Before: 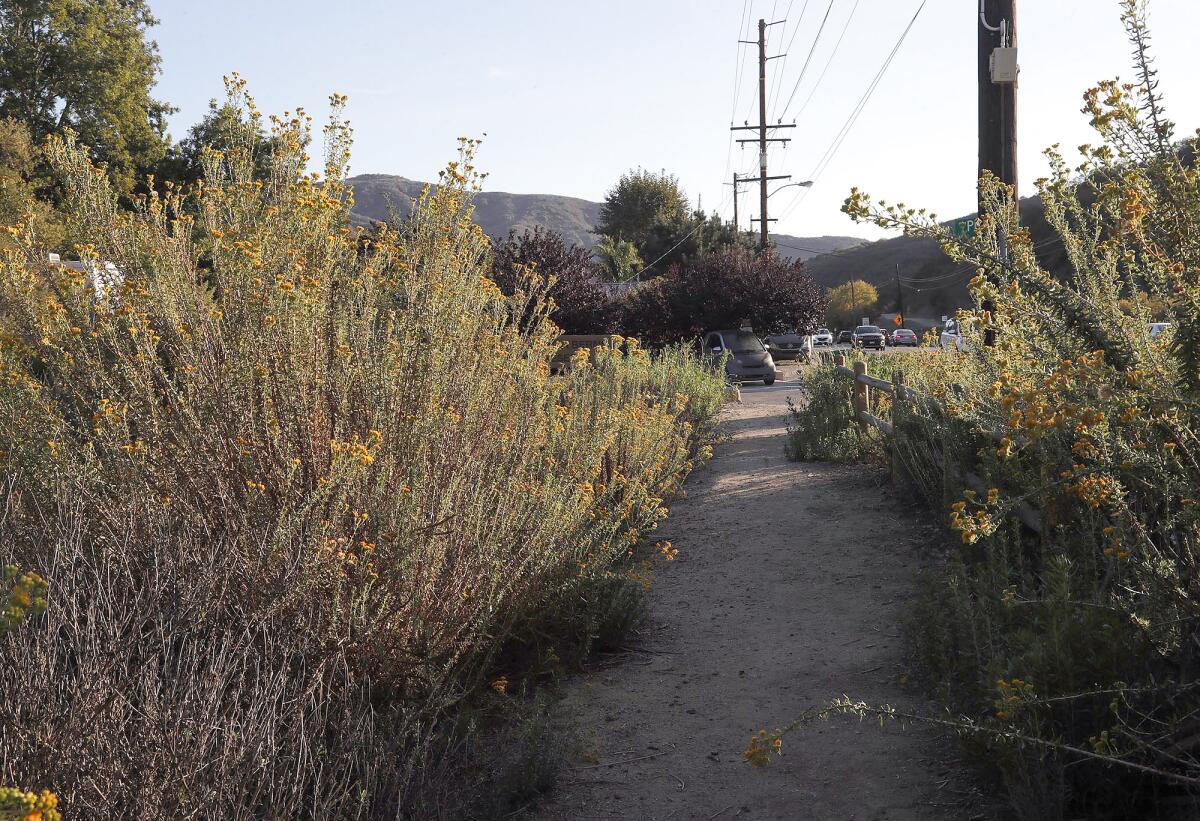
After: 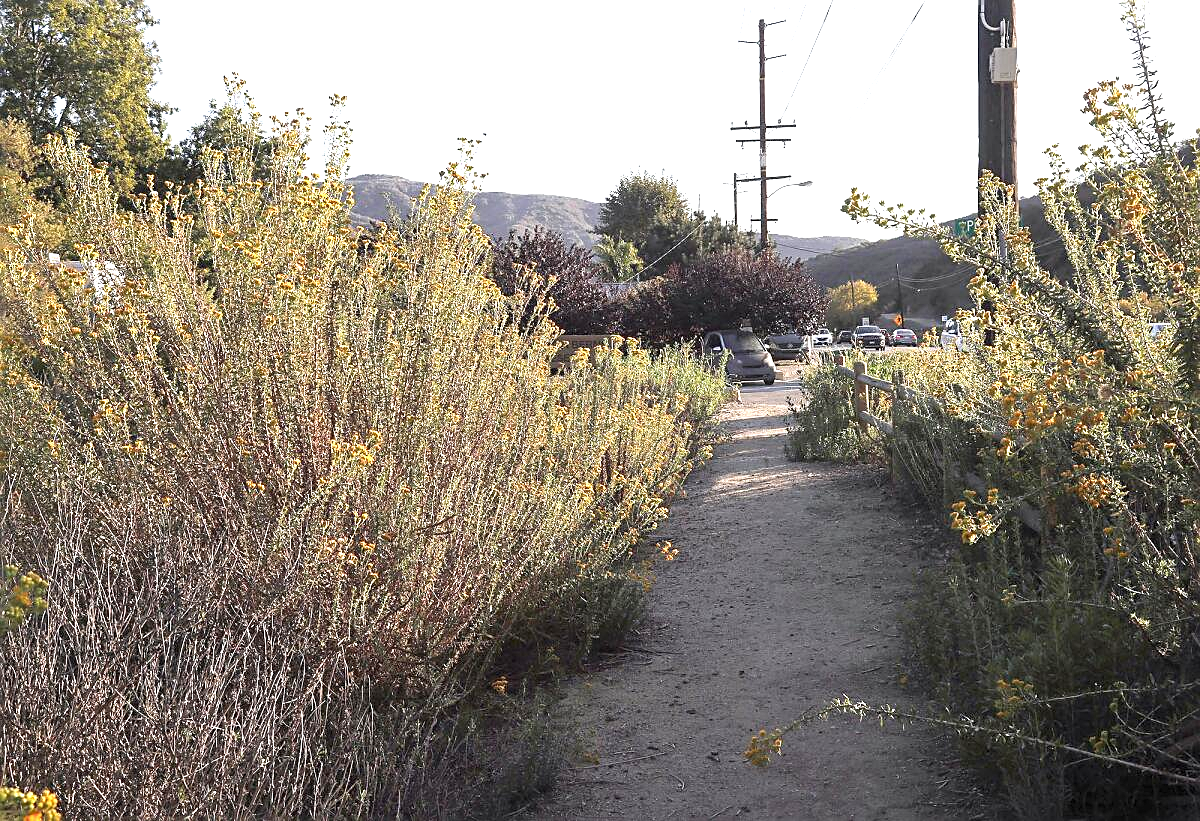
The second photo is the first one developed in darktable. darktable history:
sharpen: on, module defaults
exposure: exposure 0.995 EV, compensate exposure bias true, compensate highlight preservation false
